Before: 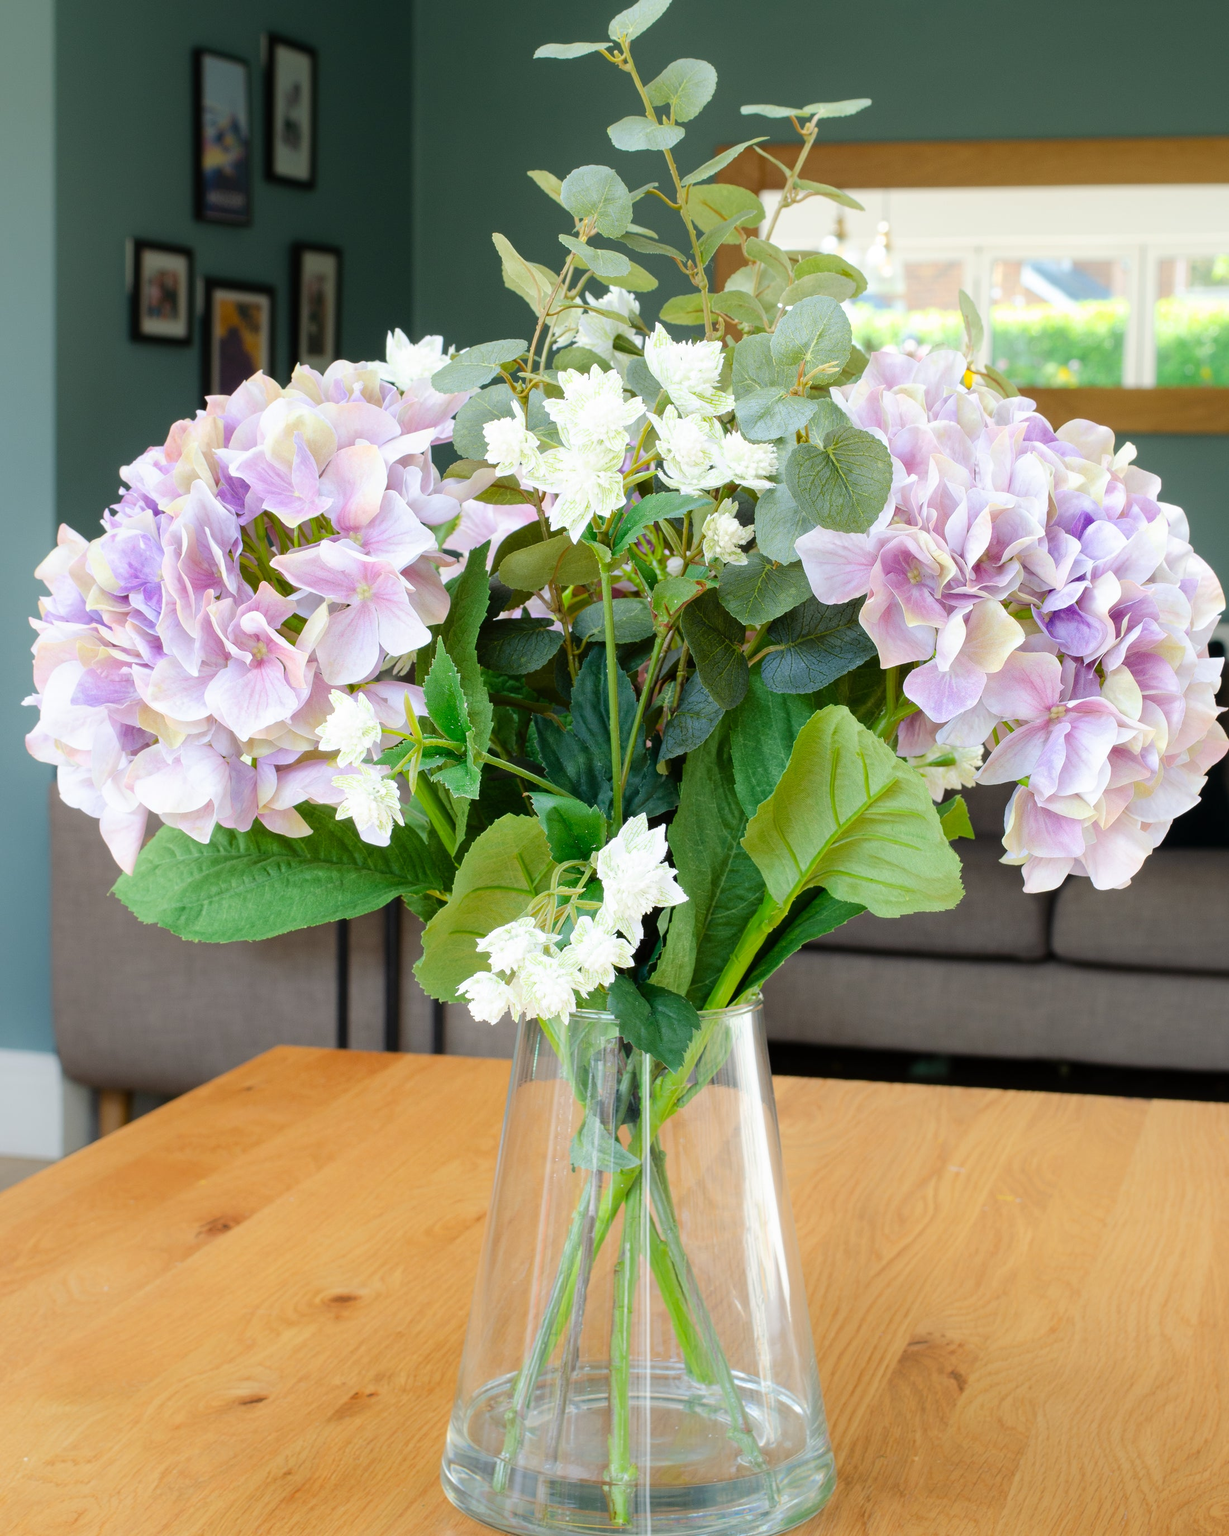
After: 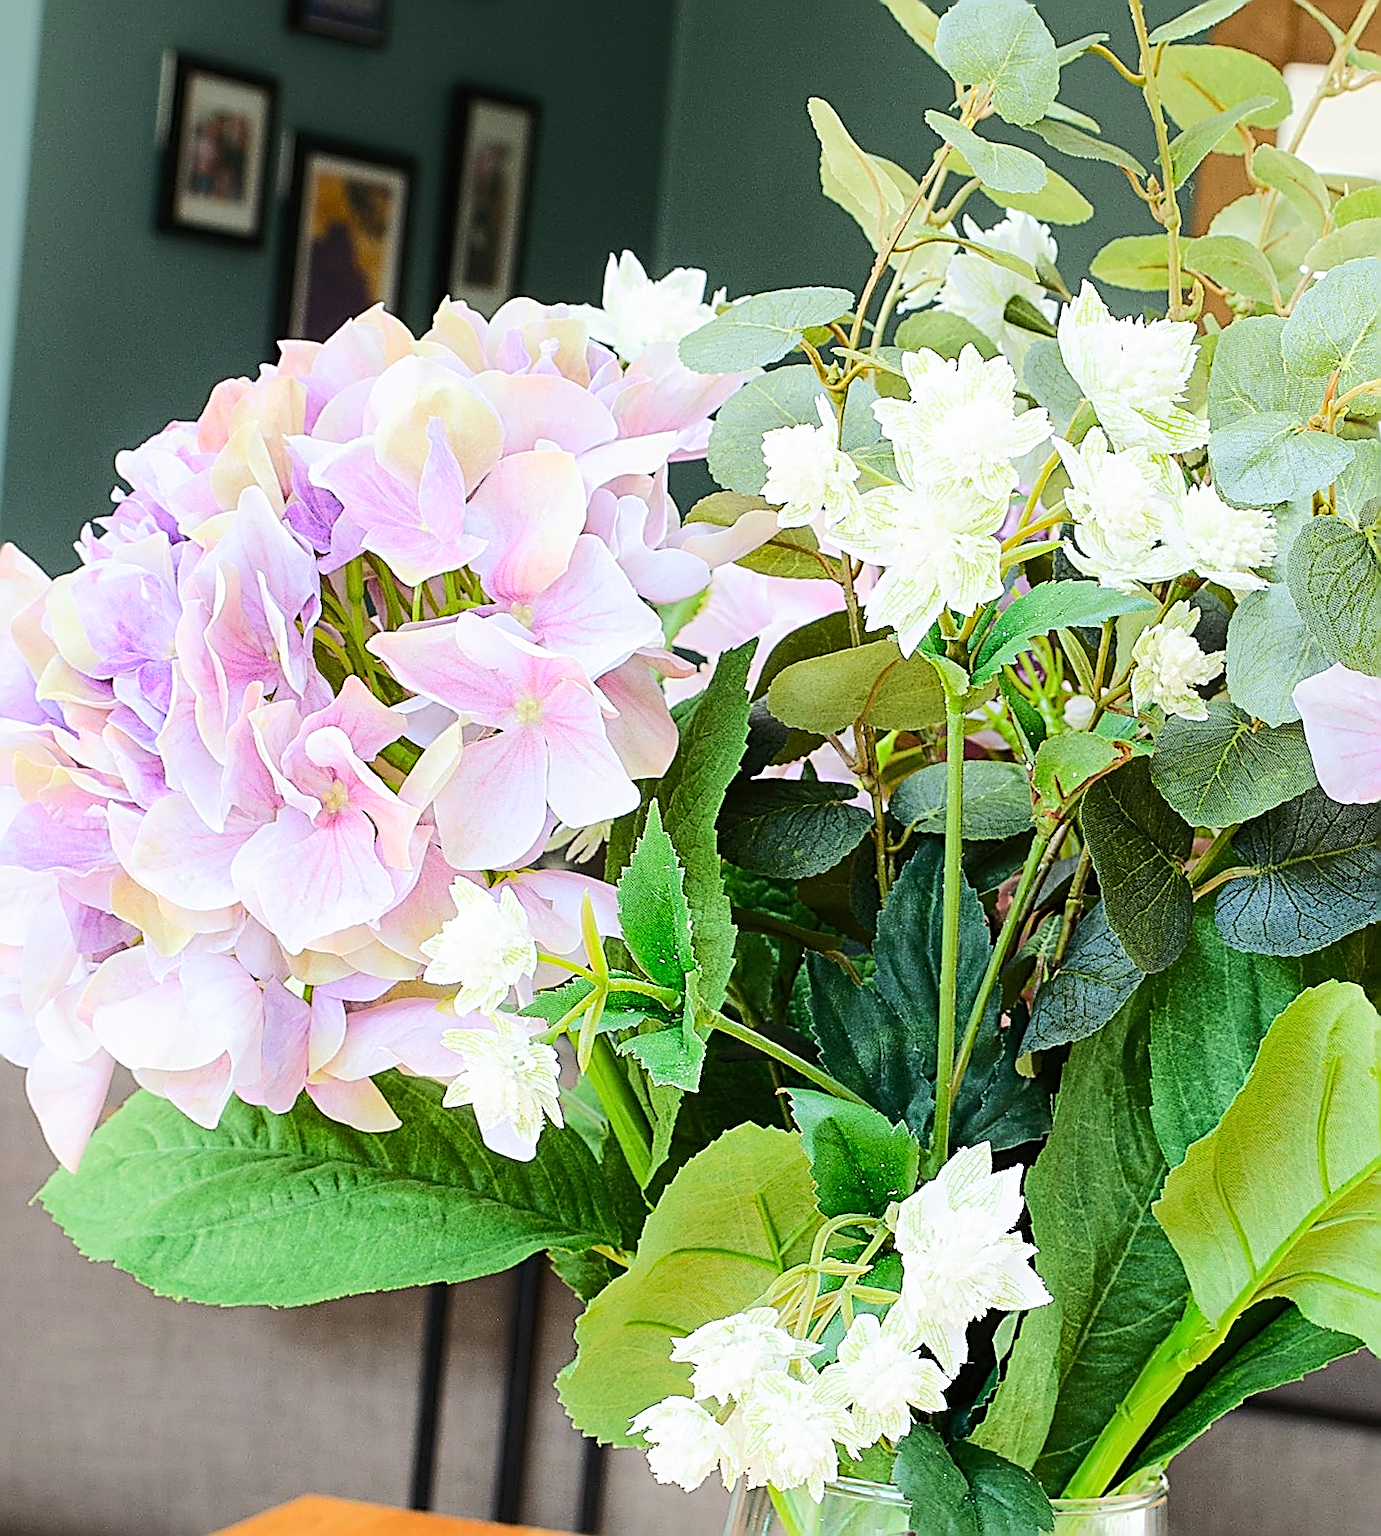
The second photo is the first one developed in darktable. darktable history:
crop and rotate: angle -4.99°, left 2.122%, top 6.945%, right 27.566%, bottom 30.519%
rgb curve: curves: ch0 [(0, 0) (0.284, 0.292) (0.505, 0.644) (1, 1)], compensate middle gray true
sharpen: amount 2
